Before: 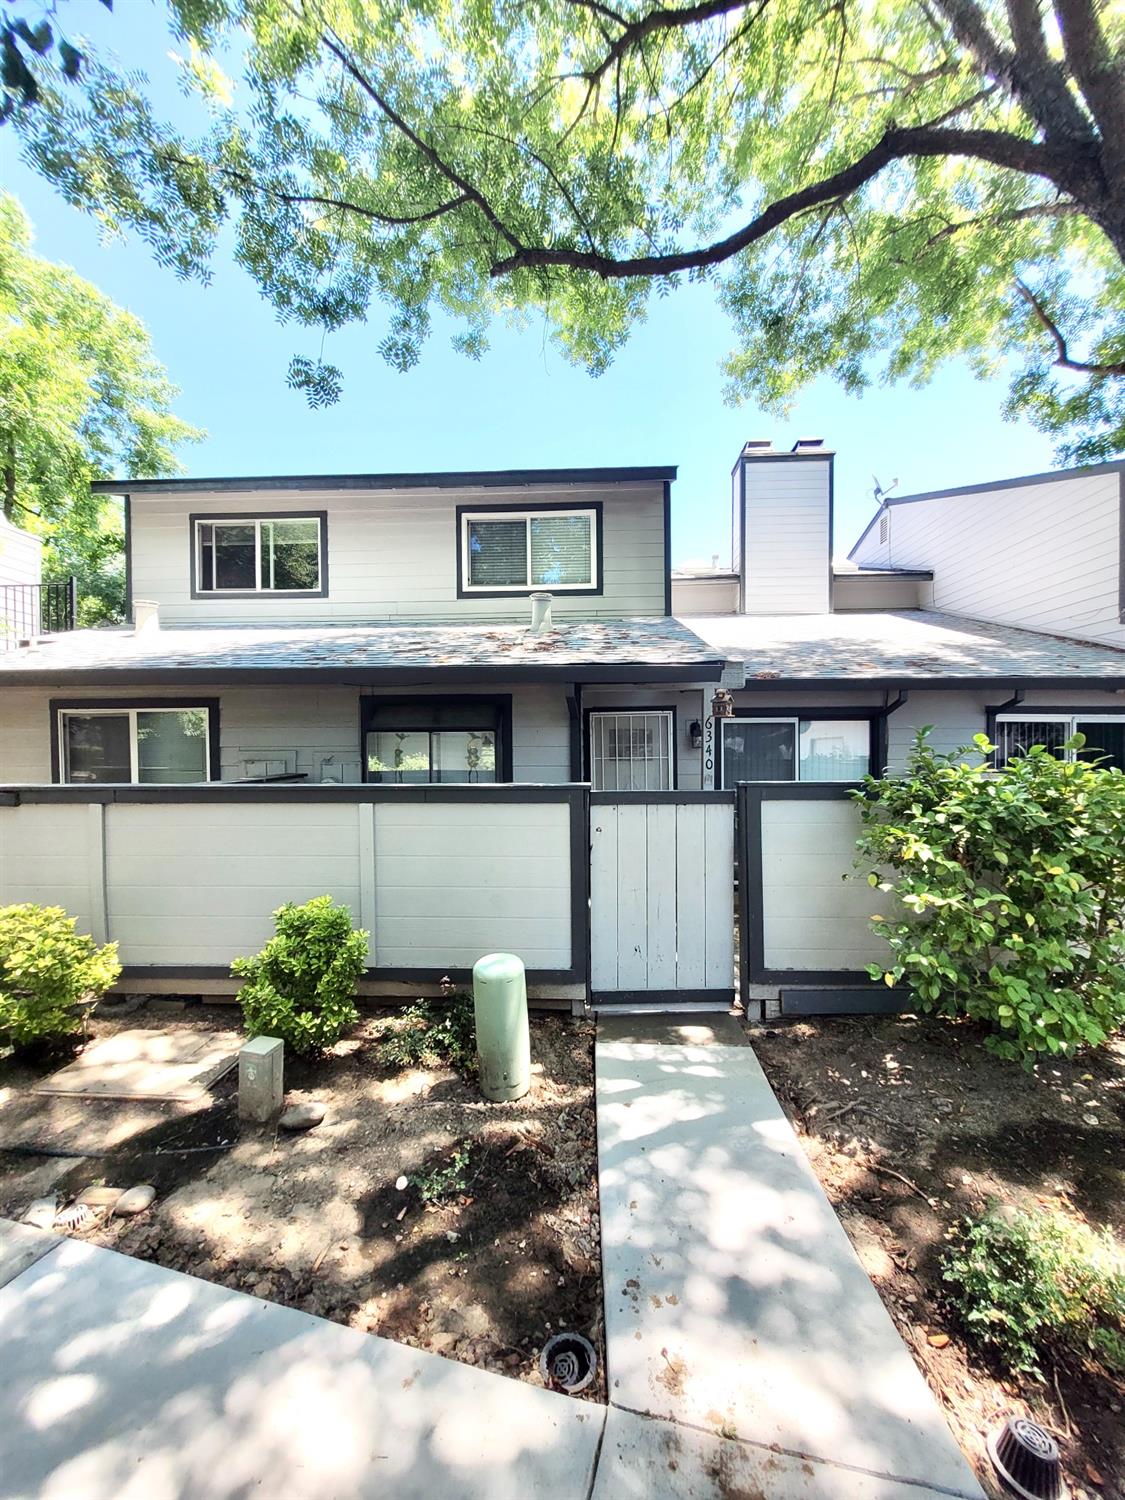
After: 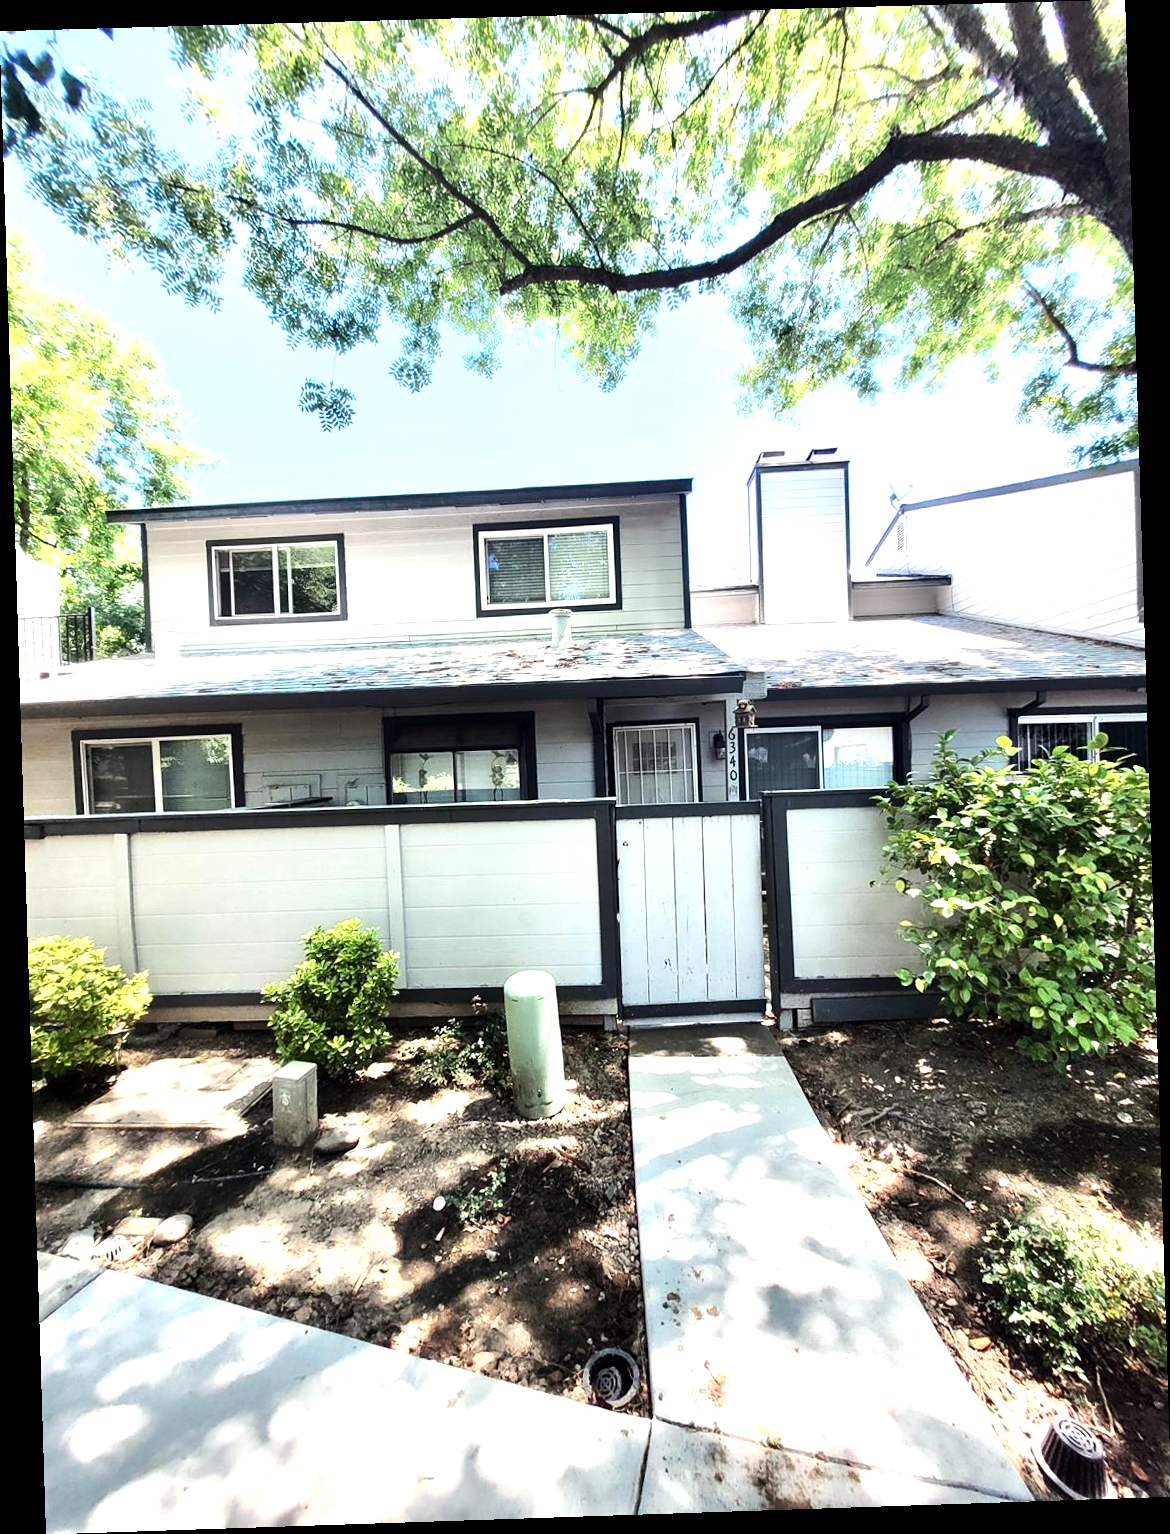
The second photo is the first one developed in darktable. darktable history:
tone equalizer: -8 EV -0.75 EV, -7 EV -0.7 EV, -6 EV -0.6 EV, -5 EV -0.4 EV, -3 EV 0.4 EV, -2 EV 0.6 EV, -1 EV 0.7 EV, +0 EV 0.75 EV, edges refinement/feathering 500, mask exposure compensation -1.57 EV, preserve details no
rotate and perspective: rotation -1.77°, lens shift (horizontal) 0.004, automatic cropping off
